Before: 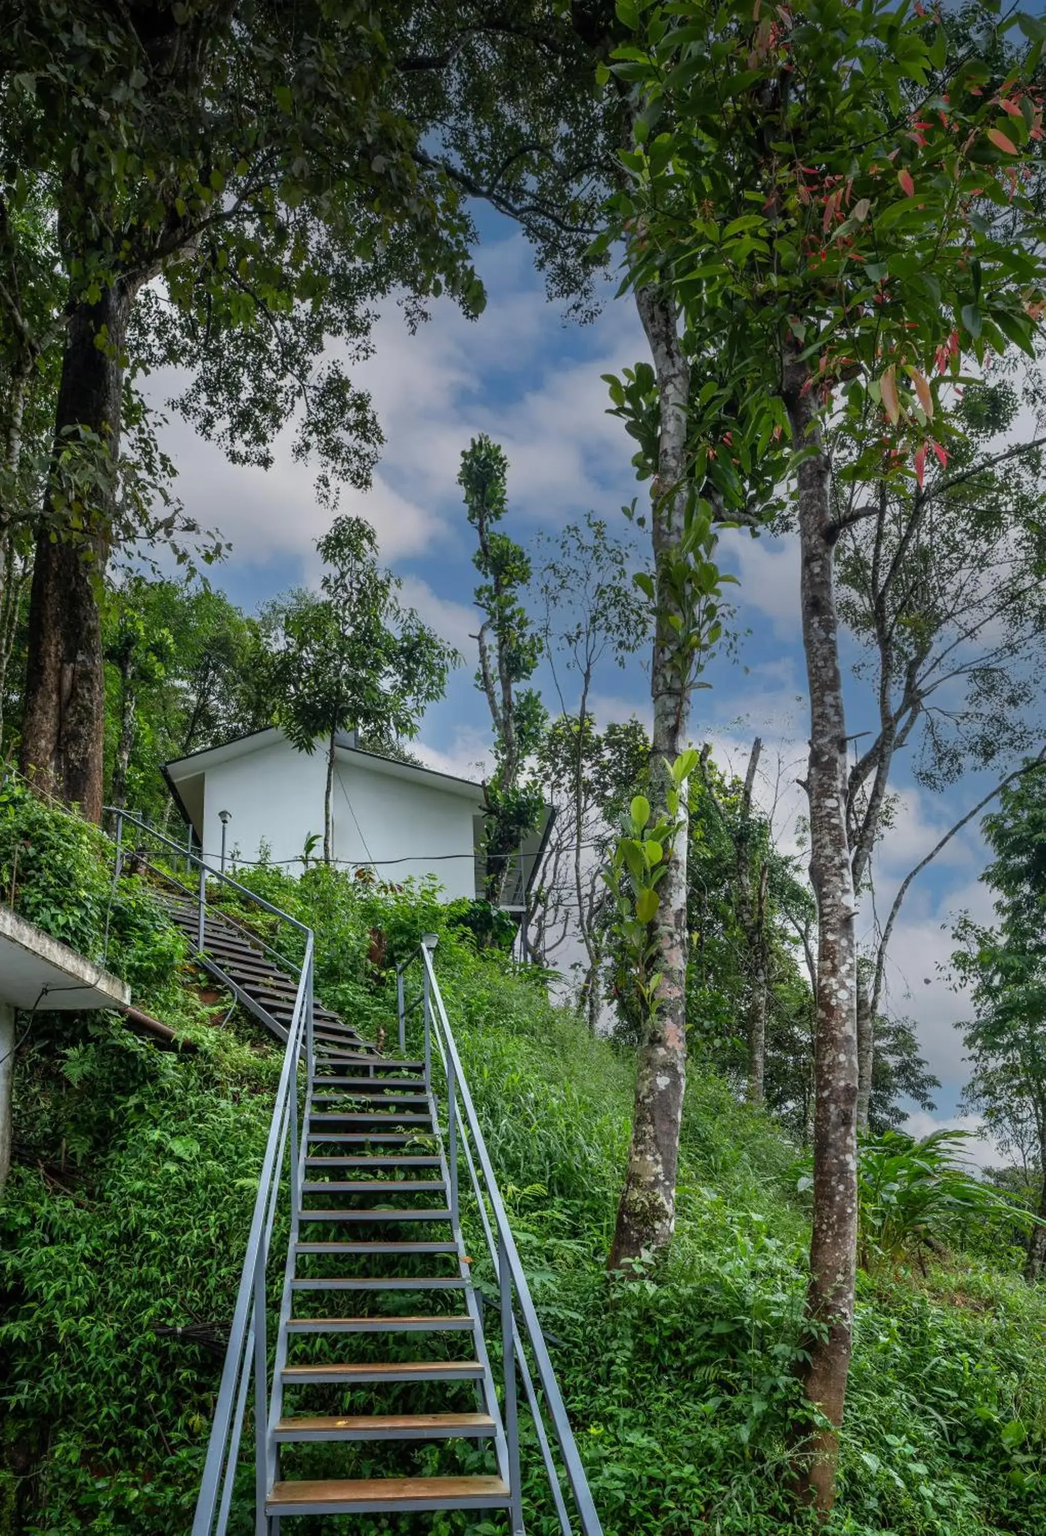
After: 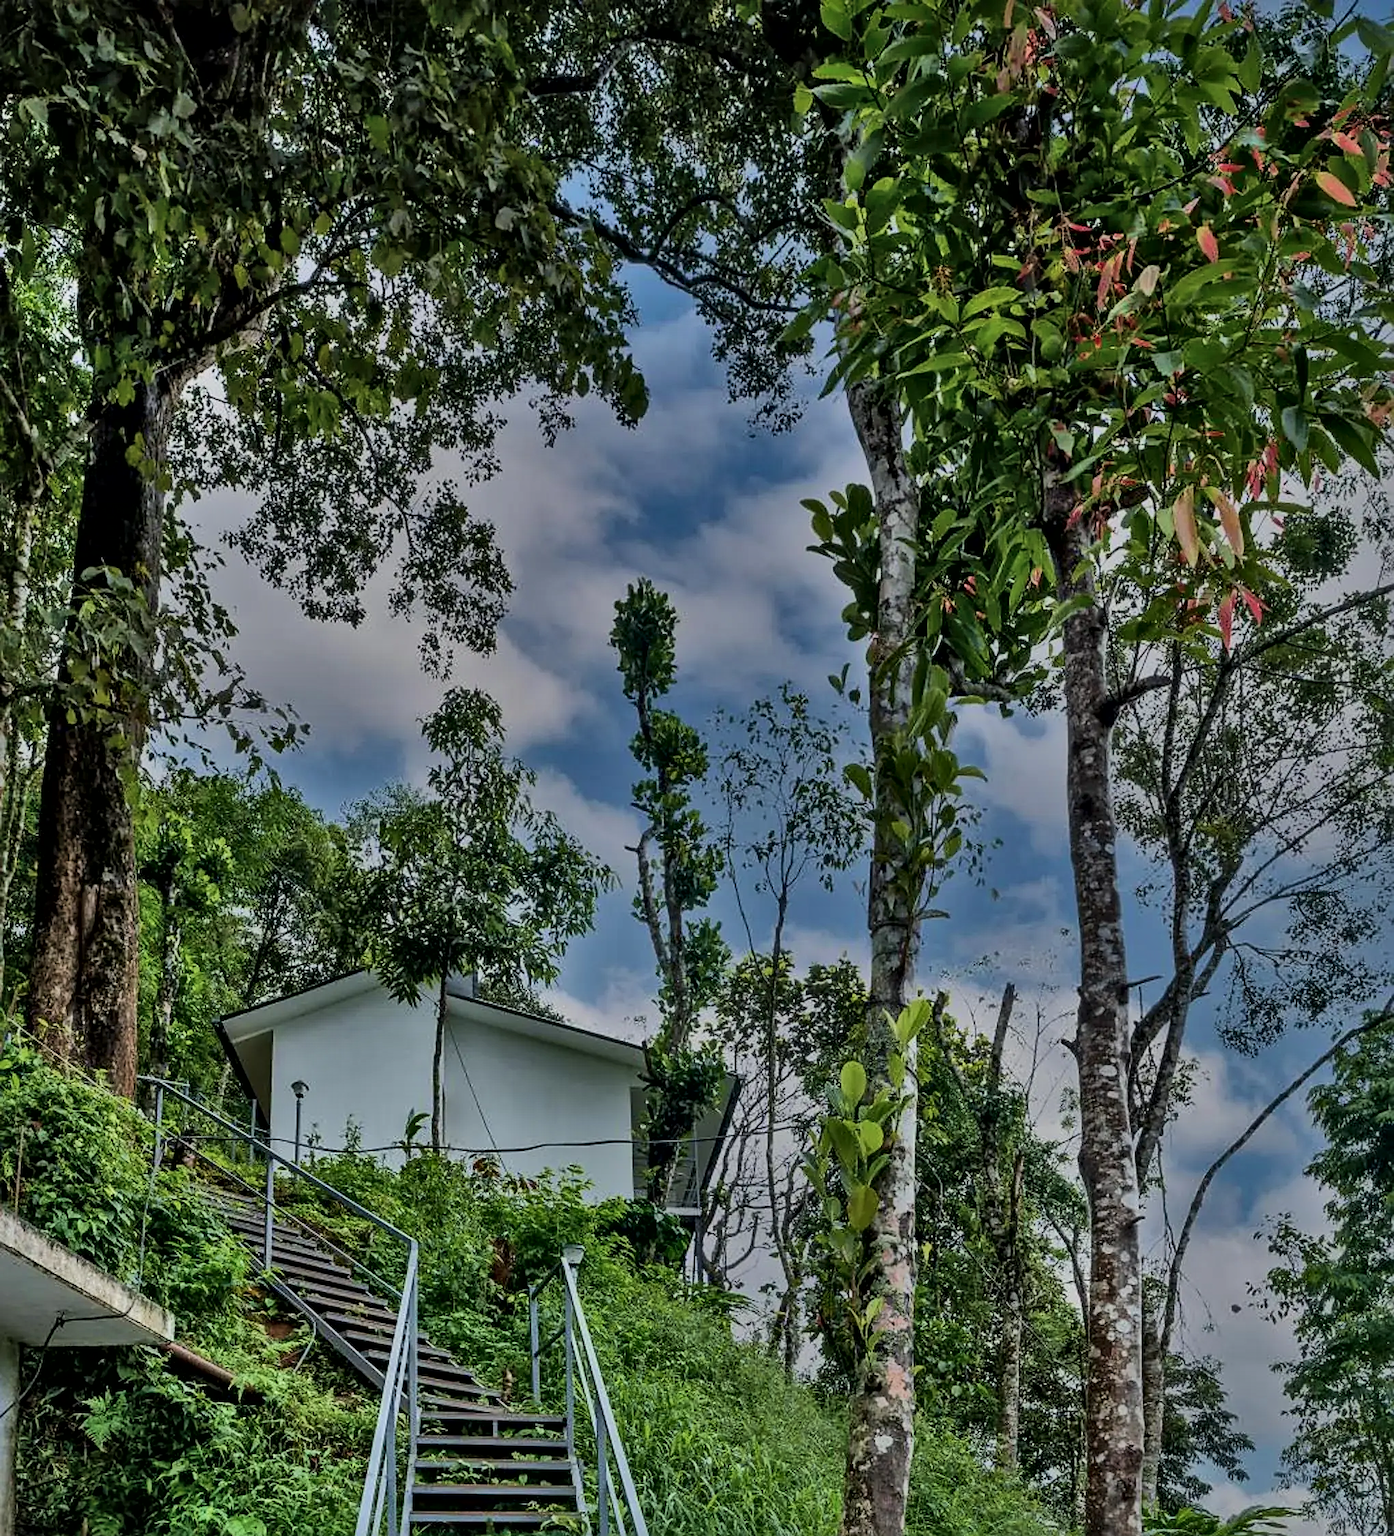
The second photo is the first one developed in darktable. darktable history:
exposure: exposure -0.9 EV, compensate highlight preservation false
crop: bottom 24.983%
sharpen: on, module defaults
velvia: on, module defaults
shadows and highlights: shadows 59.11, soften with gaussian
local contrast: mode bilateral grid, contrast 21, coarseness 51, detail 173%, midtone range 0.2
